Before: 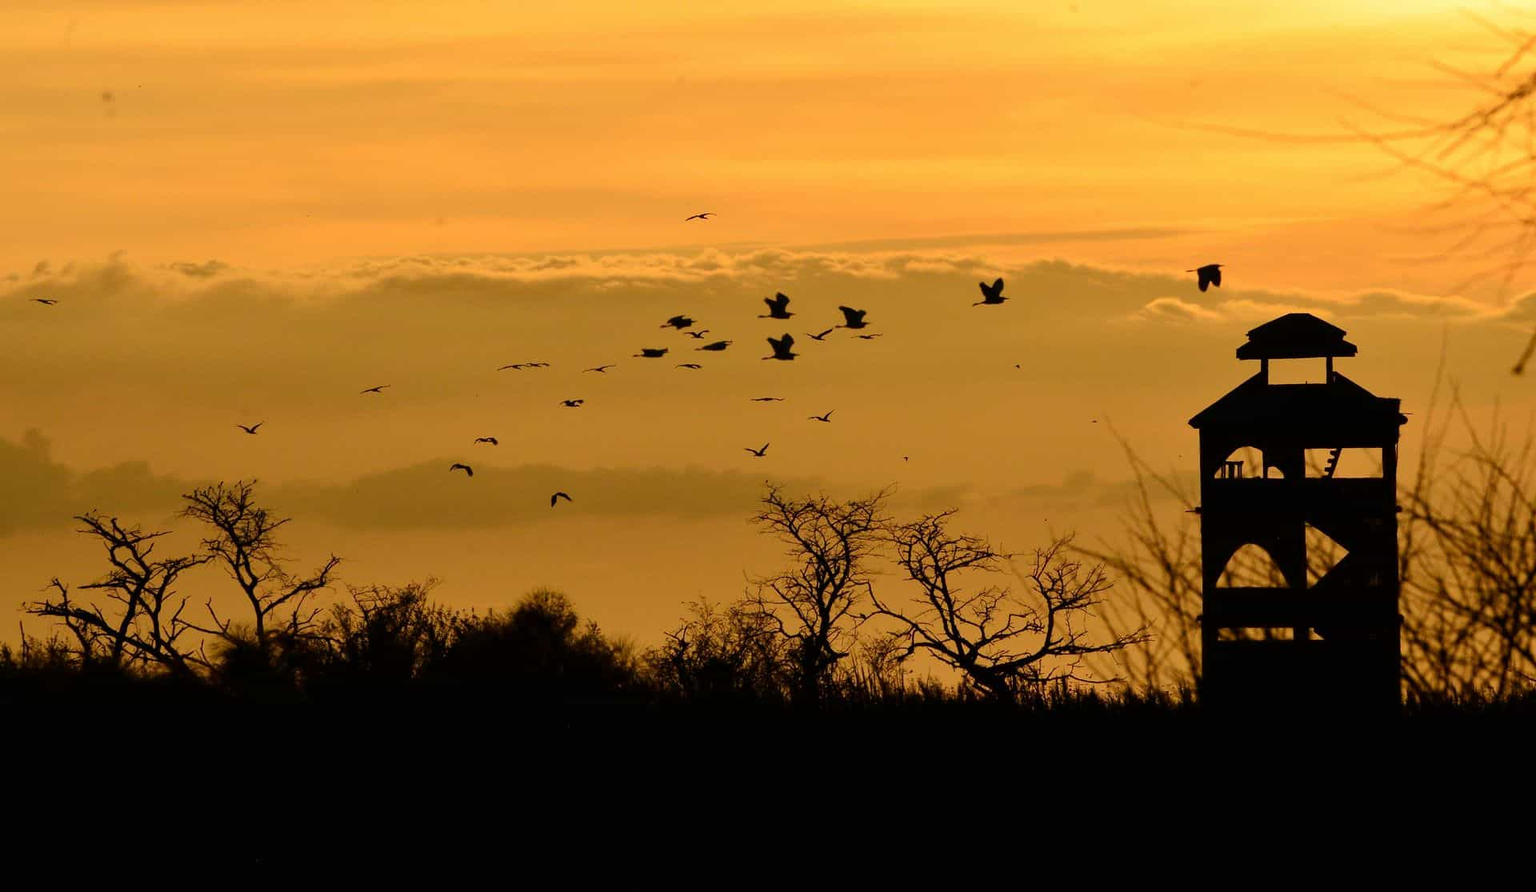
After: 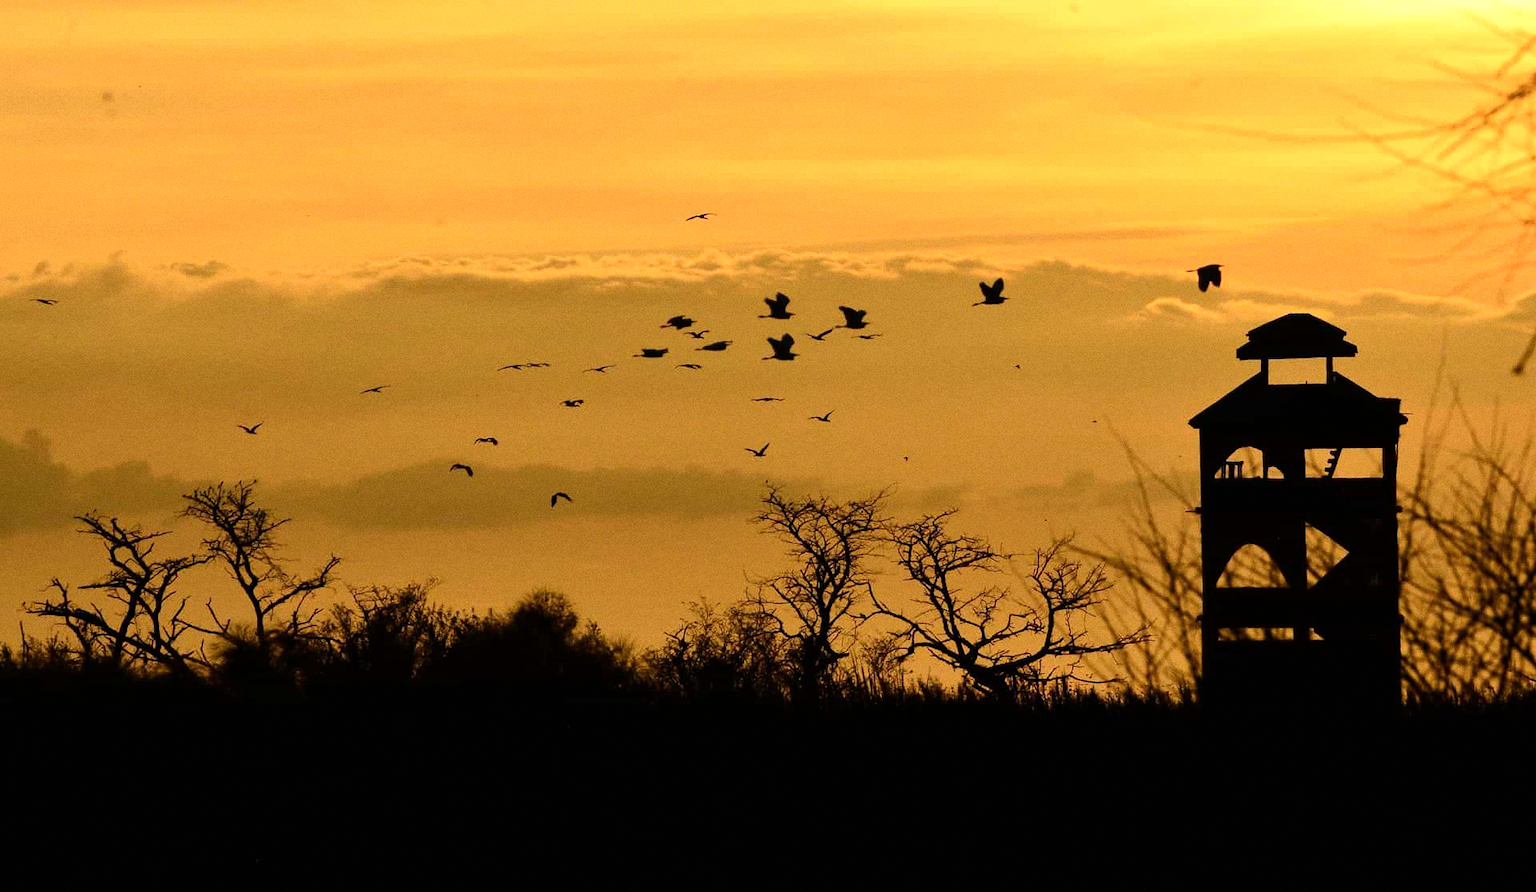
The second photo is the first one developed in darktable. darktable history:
grain: coarseness 0.47 ISO
tone equalizer: -8 EV -0.417 EV, -7 EV -0.389 EV, -6 EV -0.333 EV, -5 EV -0.222 EV, -3 EV 0.222 EV, -2 EV 0.333 EV, -1 EV 0.389 EV, +0 EV 0.417 EV, edges refinement/feathering 500, mask exposure compensation -1.57 EV, preserve details no
